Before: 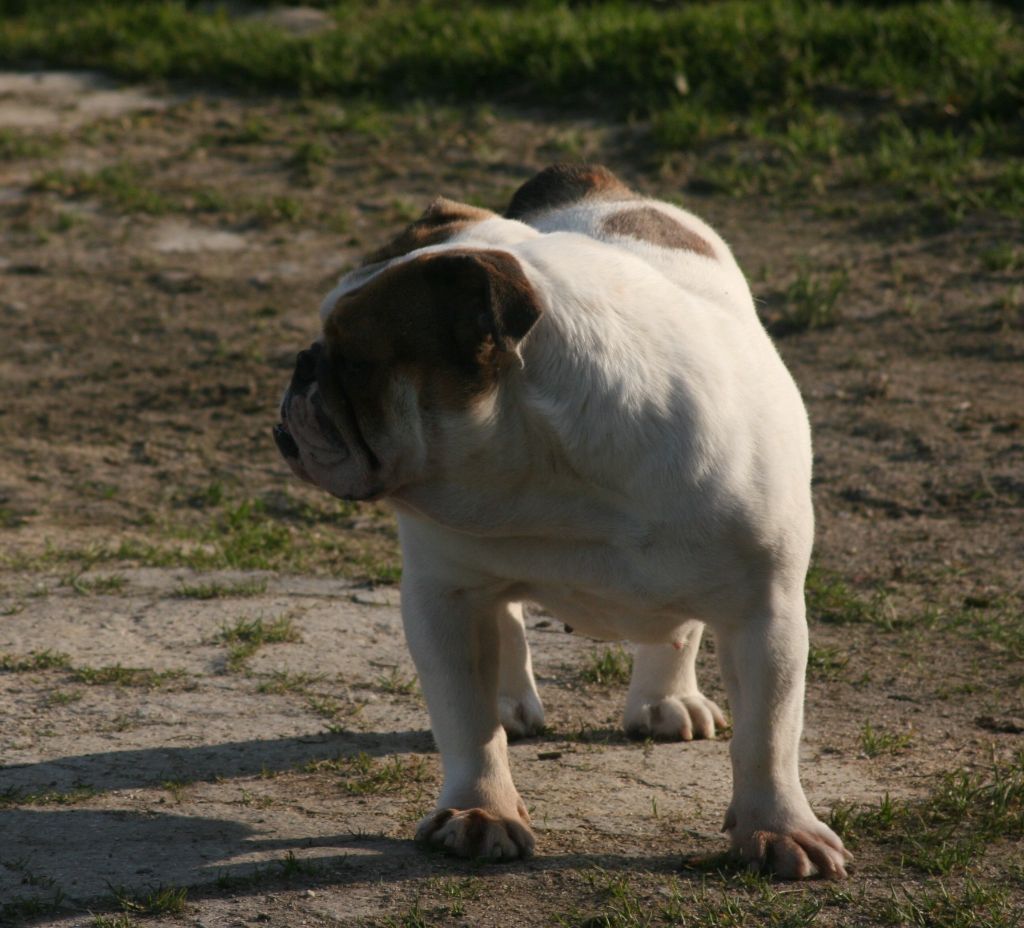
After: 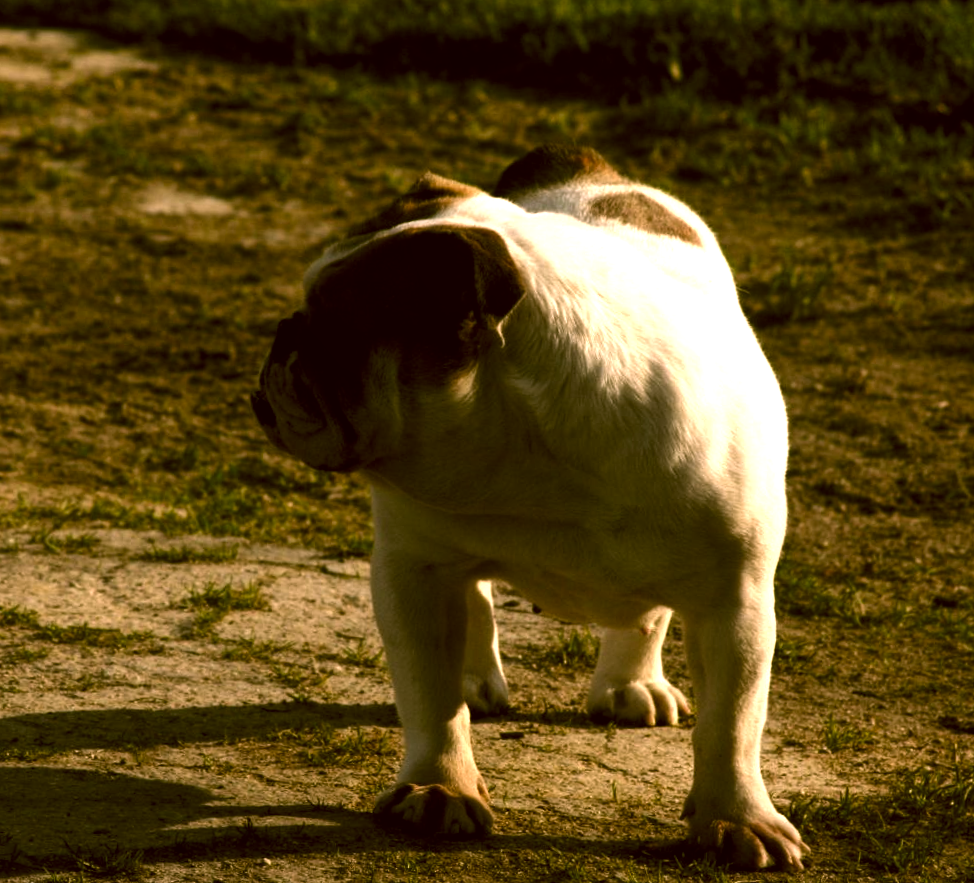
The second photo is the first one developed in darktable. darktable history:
color zones: curves: ch1 [(0, 0.006) (0.094, 0.285) (0.171, 0.001) (0.429, 0.001) (0.571, 0.003) (0.714, 0.004) (0.857, 0.004) (1, 0.006)], mix -121.4%
levels: levels [0.044, 0.475, 0.791]
color correction: highlights a* 8.62, highlights b* 15.57, shadows a* -0.516, shadows b* 27.11
crop and rotate: angle -2.67°
local contrast: highlights 107%, shadows 97%, detail 119%, midtone range 0.2
